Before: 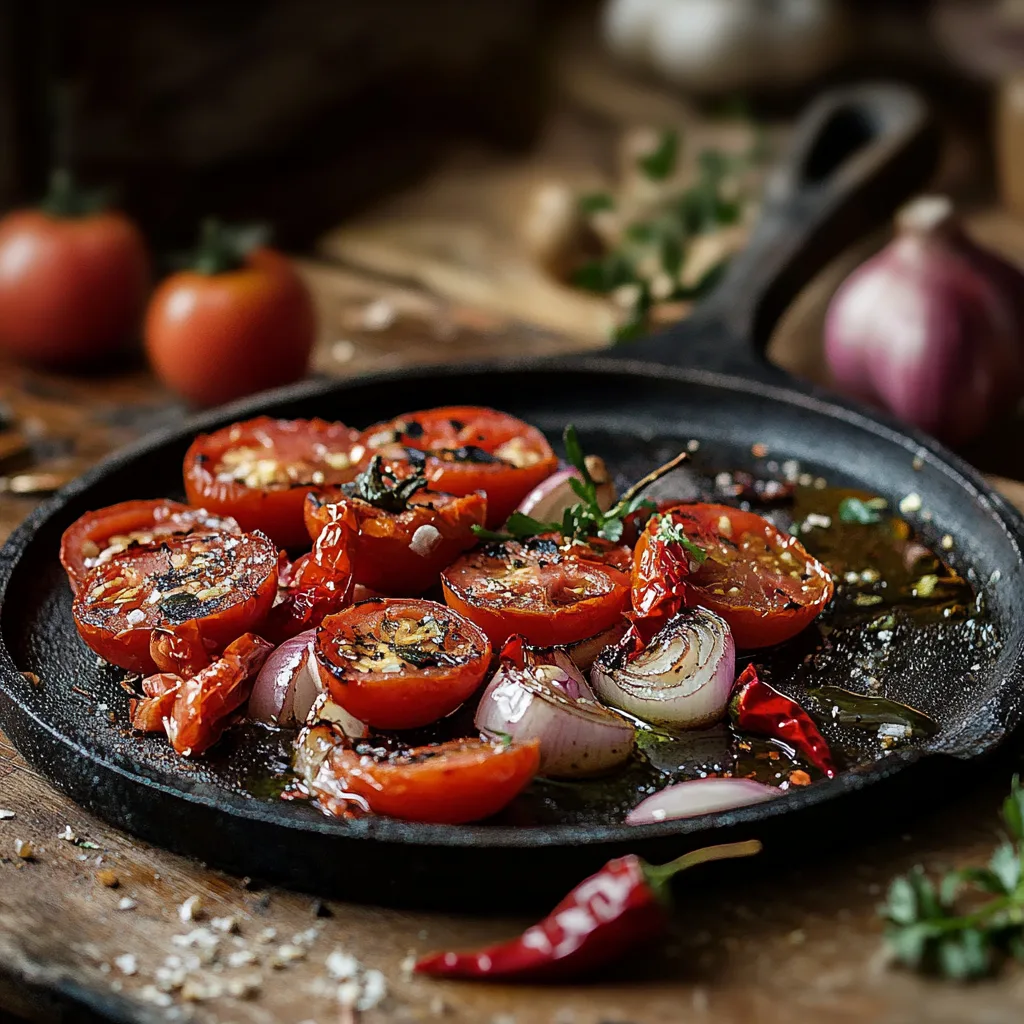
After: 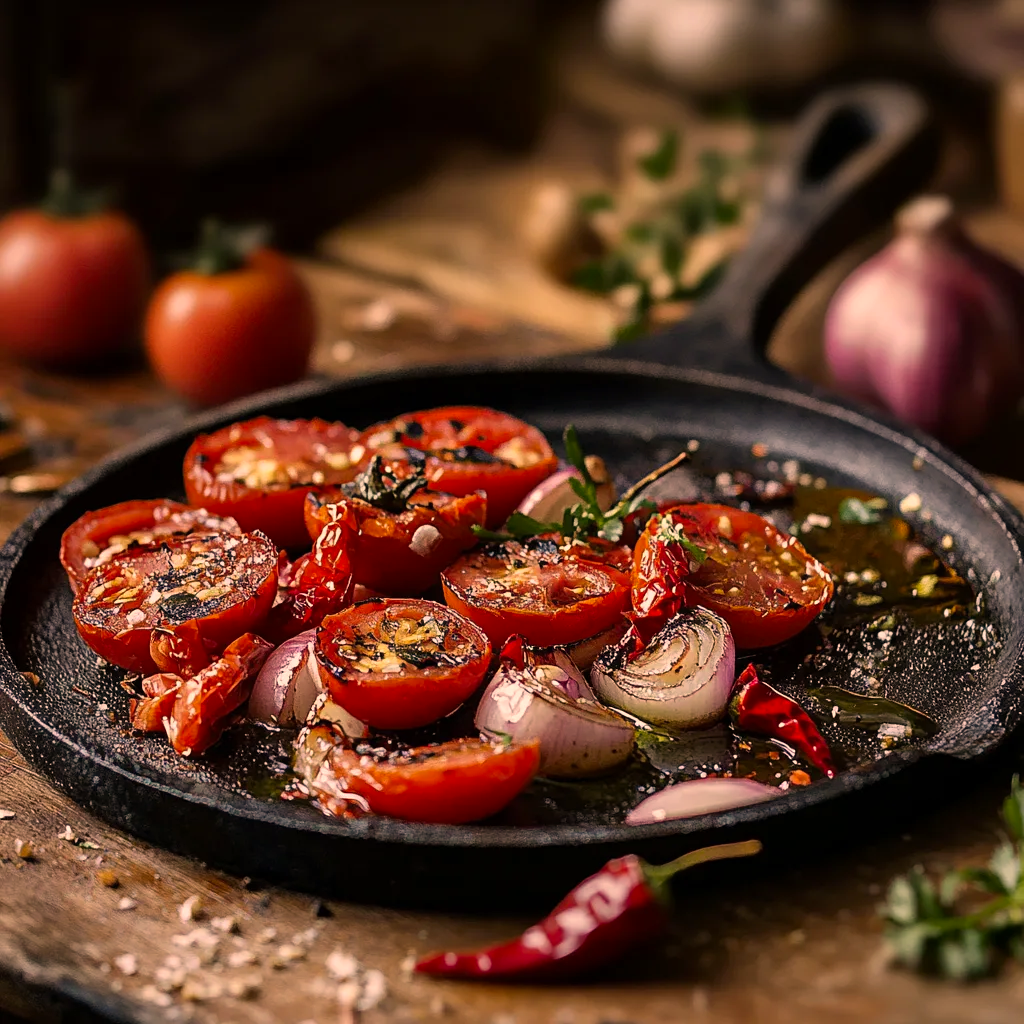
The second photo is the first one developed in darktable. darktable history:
color correction: highlights a* 22, highlights b* 22.24
